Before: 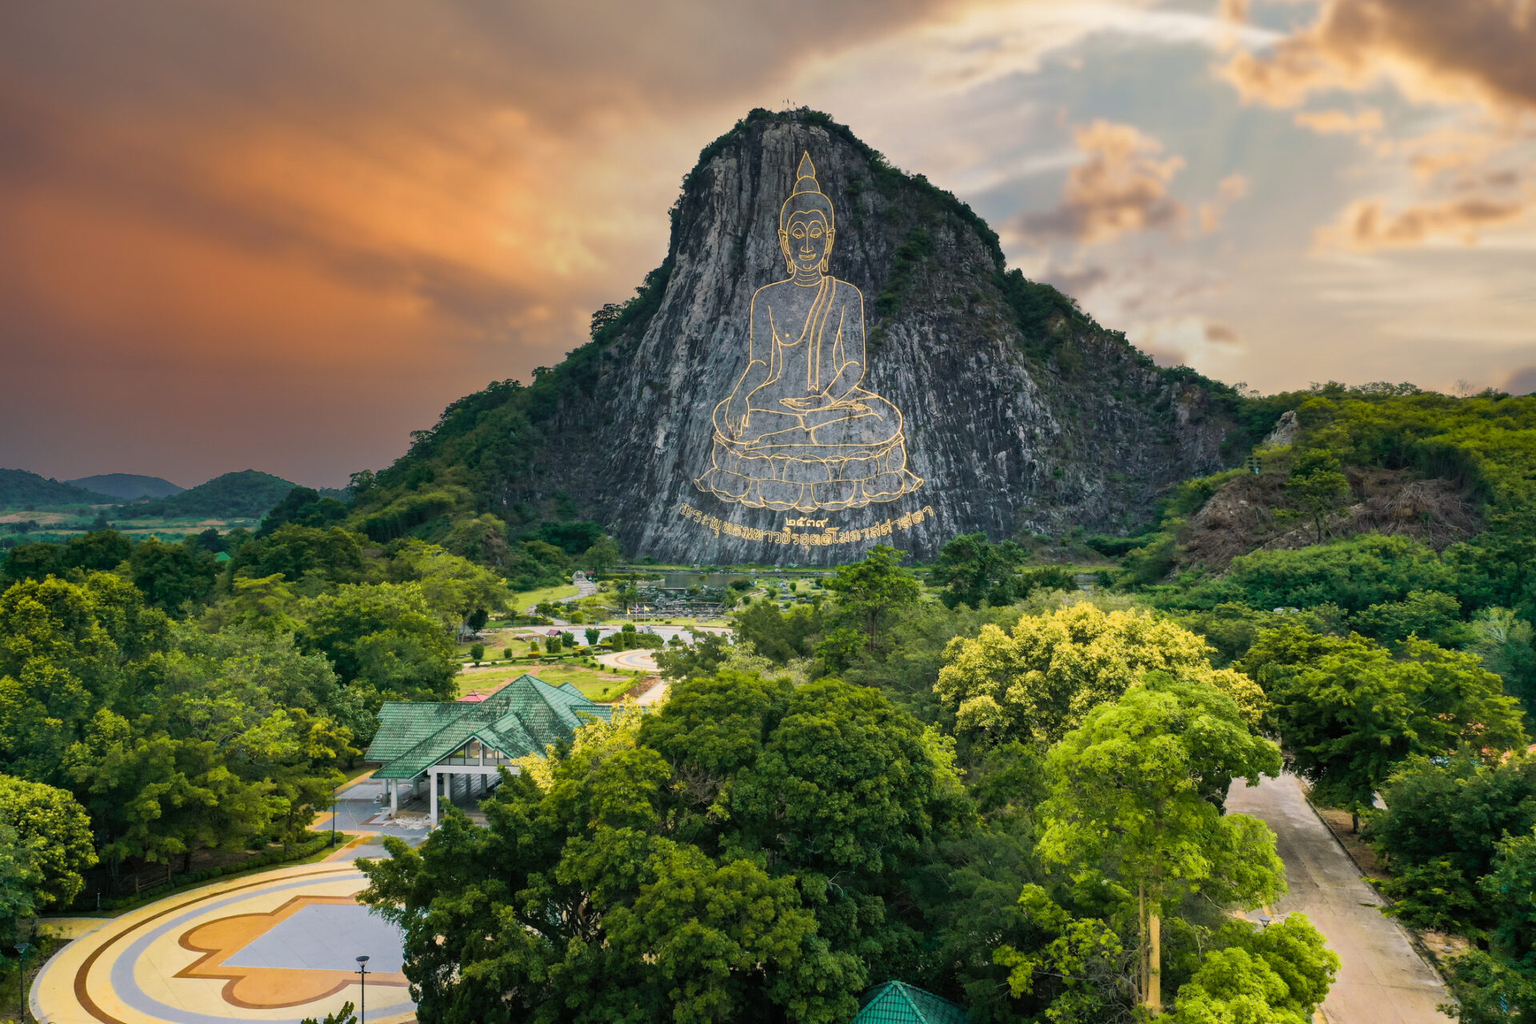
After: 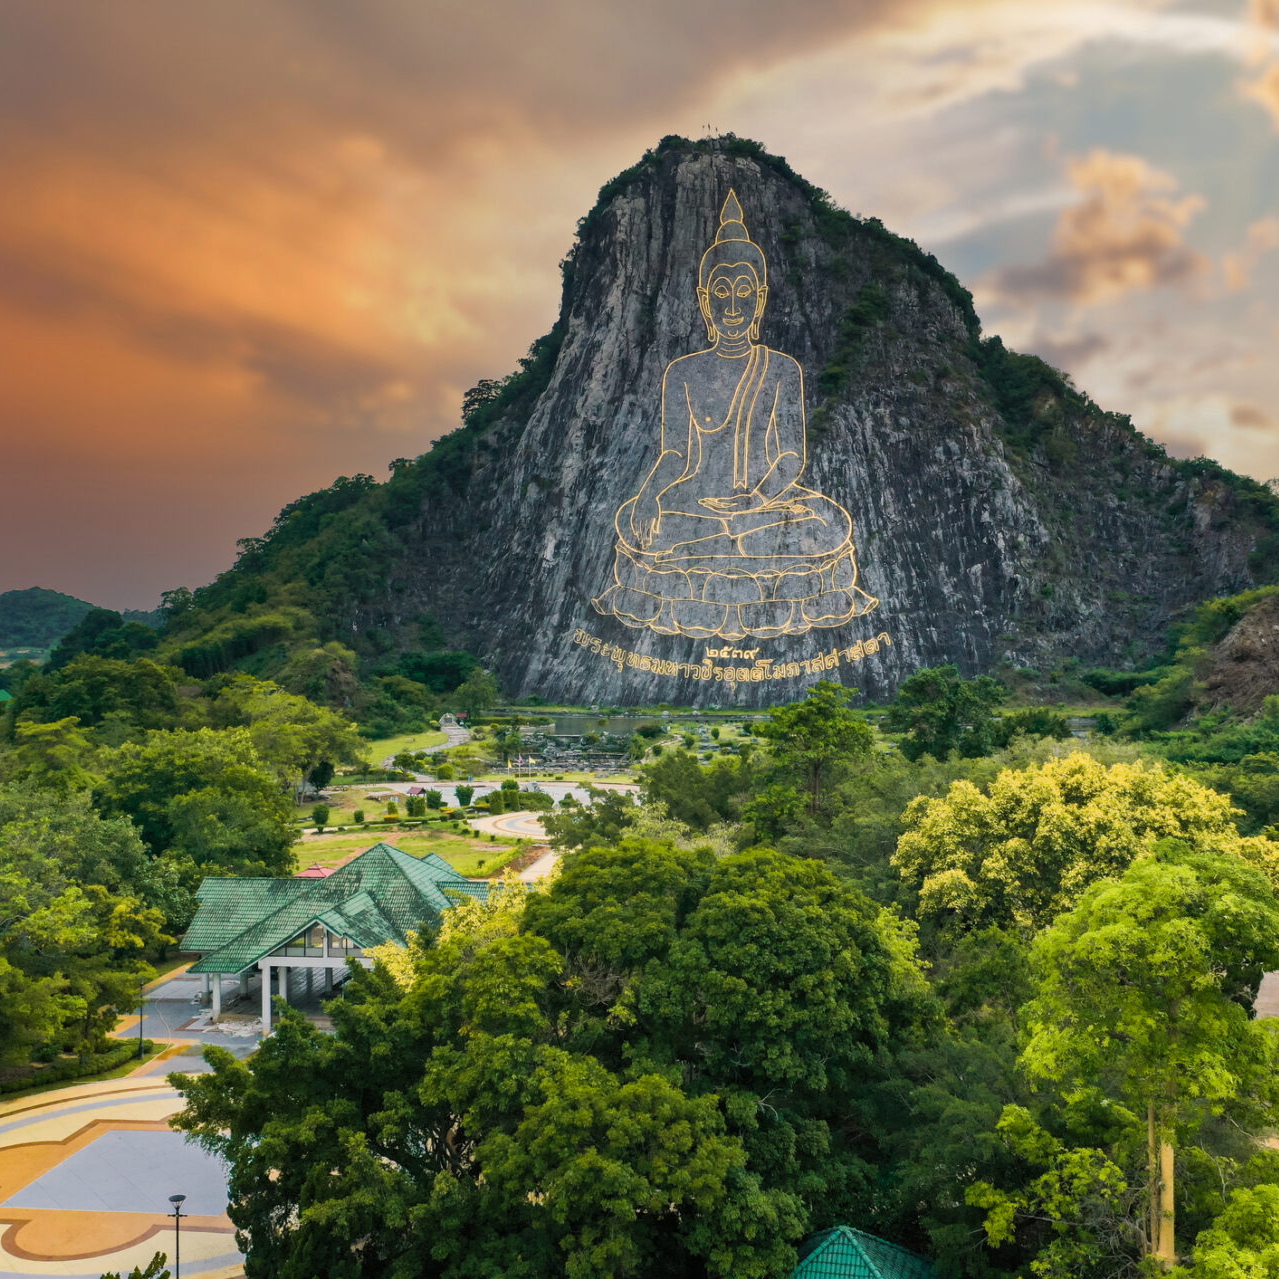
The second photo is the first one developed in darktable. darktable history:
crop and rotate: left 14.385%, right 18.948%
tone equalizer: -7 EV 0.18 EV, -6 EV 0.12 EV, -5 EV 0.08 EV, -4 EV 0.04 EV, -2 EV -0.02 EV, -1 EV -0.04 EV, +0 EV -0.06 EV, luminance estimator HSV value / RGB max
